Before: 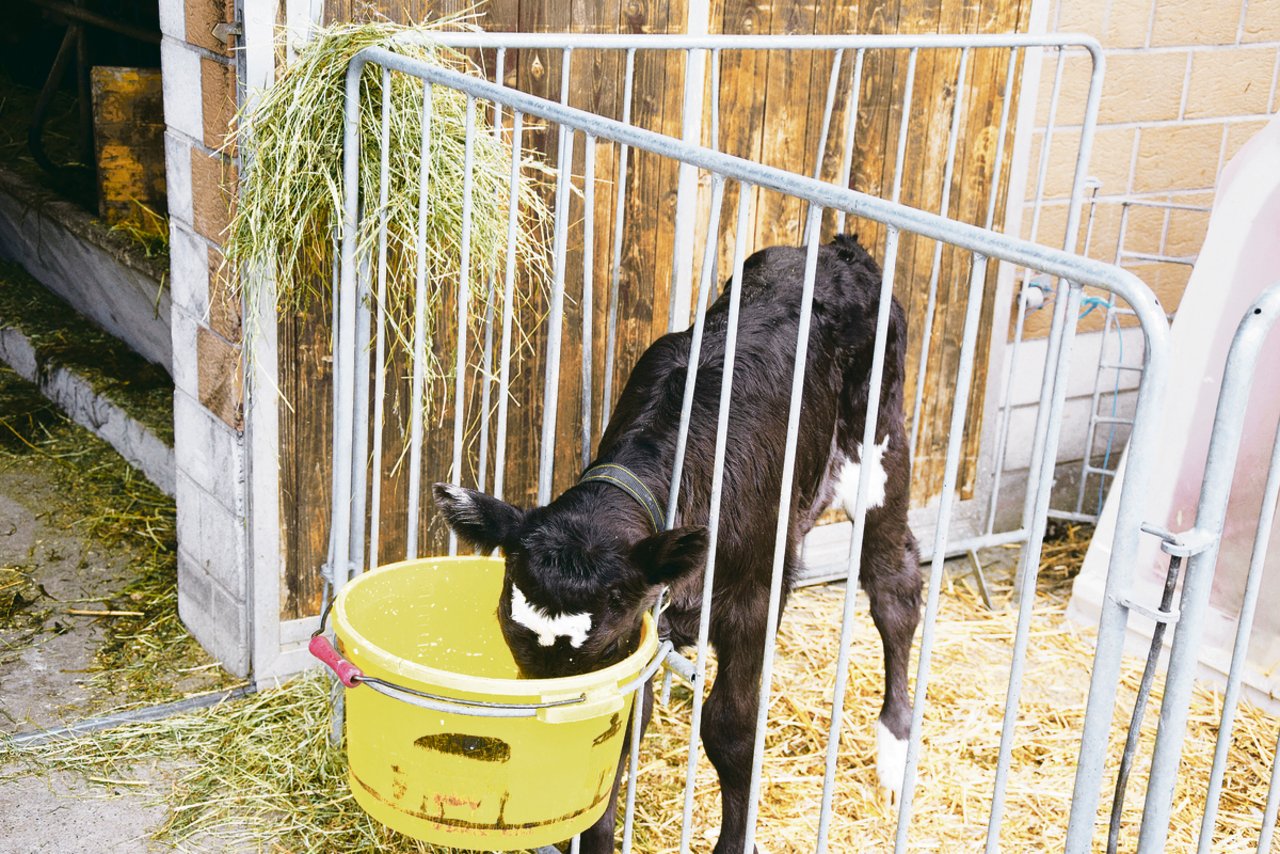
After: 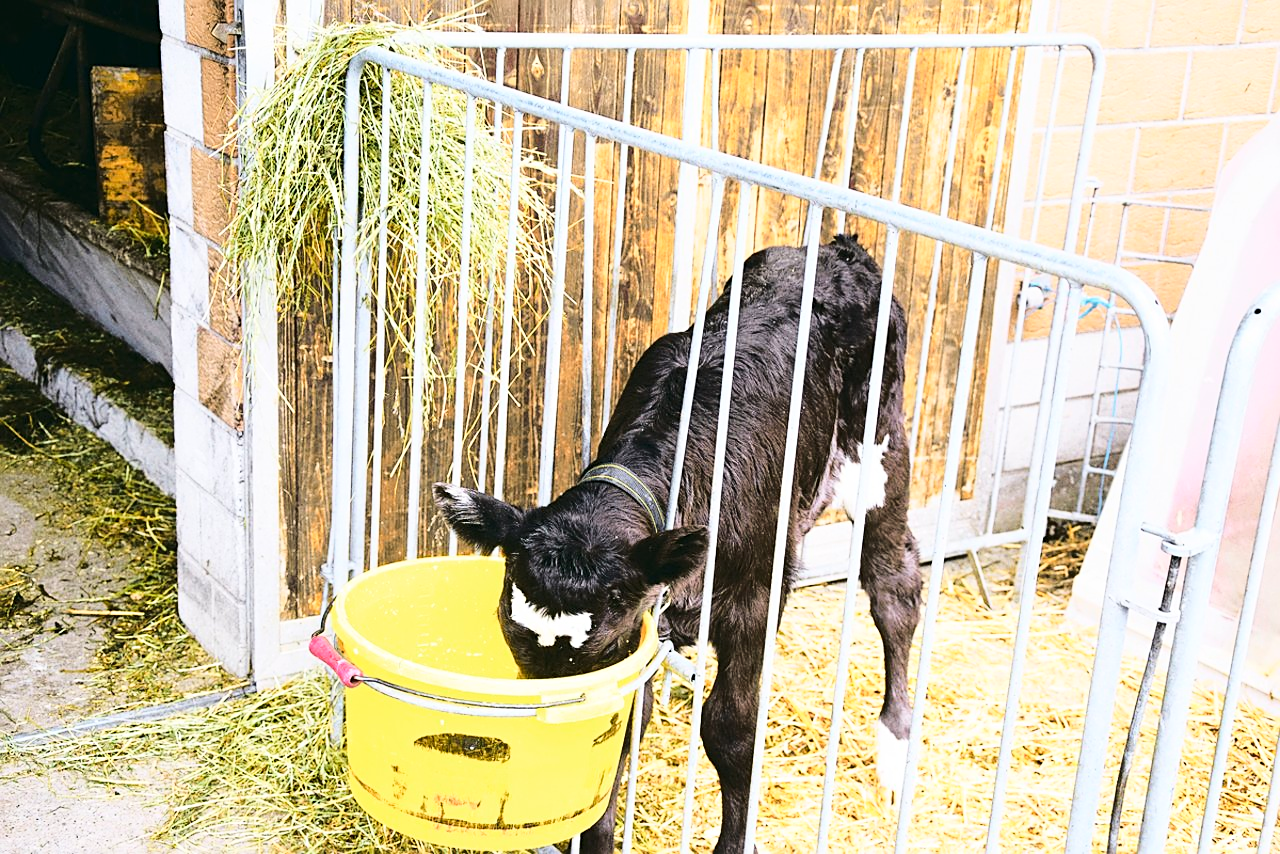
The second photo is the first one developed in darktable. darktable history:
base curve: curves: ch0 [(0, 0) (0.028, 0.03) (0.121, 0.232) (0.46, 0.748) (0.859, 0.968) (1, 1)]
tone equalizer: edges refinement/feathering 500, mask exposure compensation -1.57 EV, preserve details no
sharpen: on, module defaults
